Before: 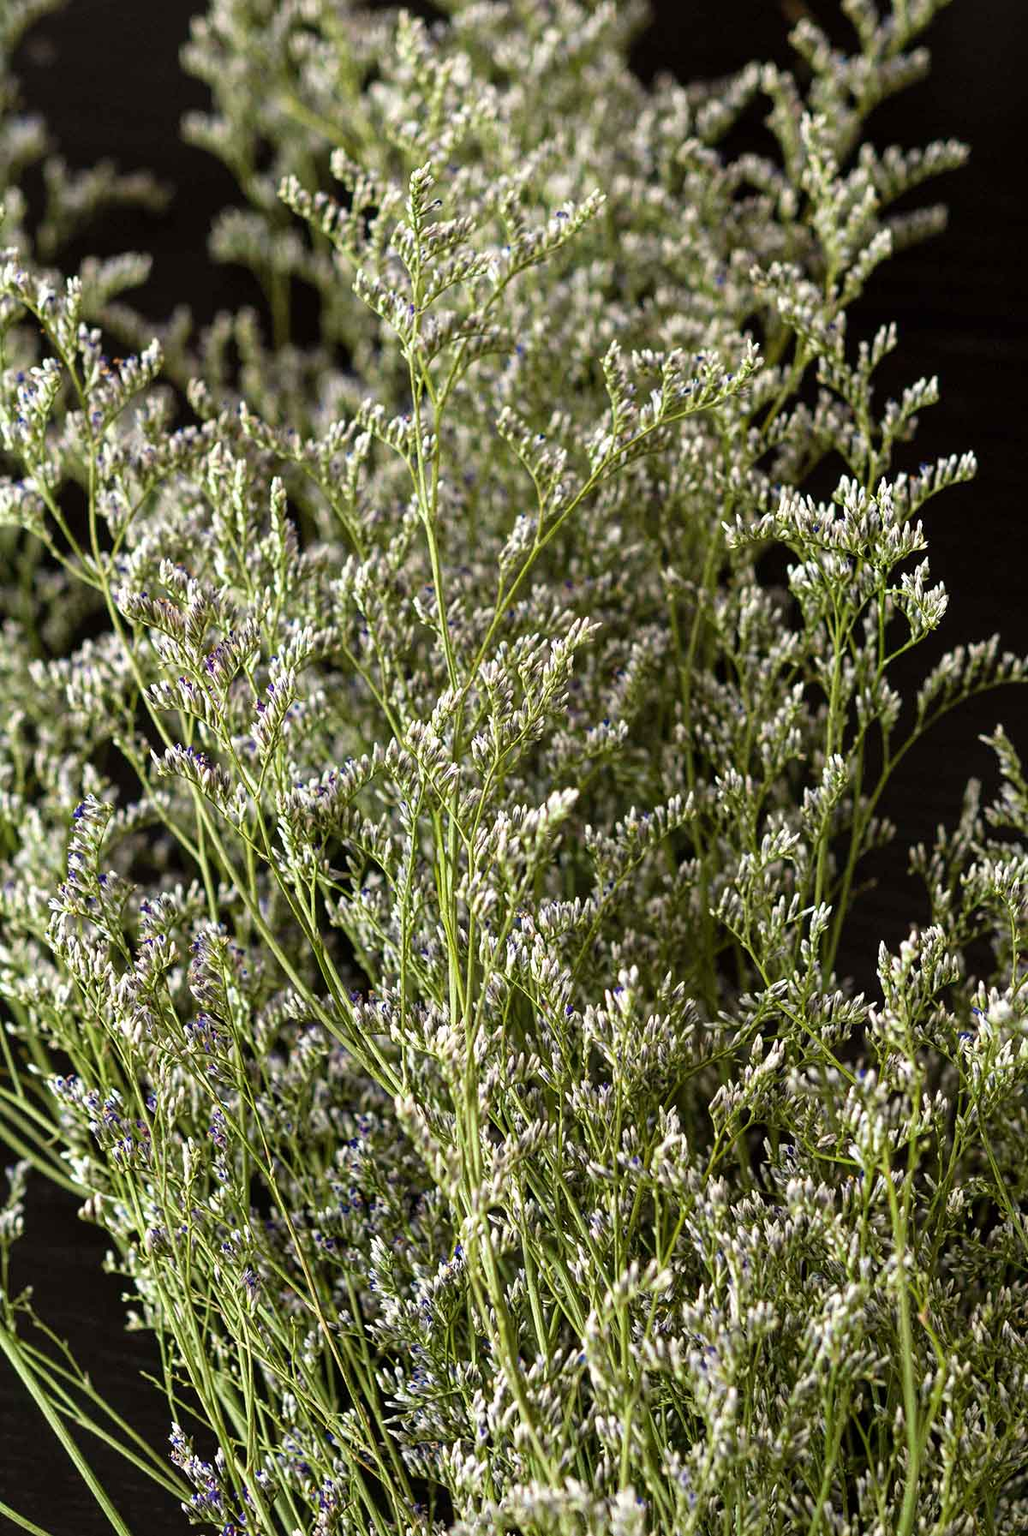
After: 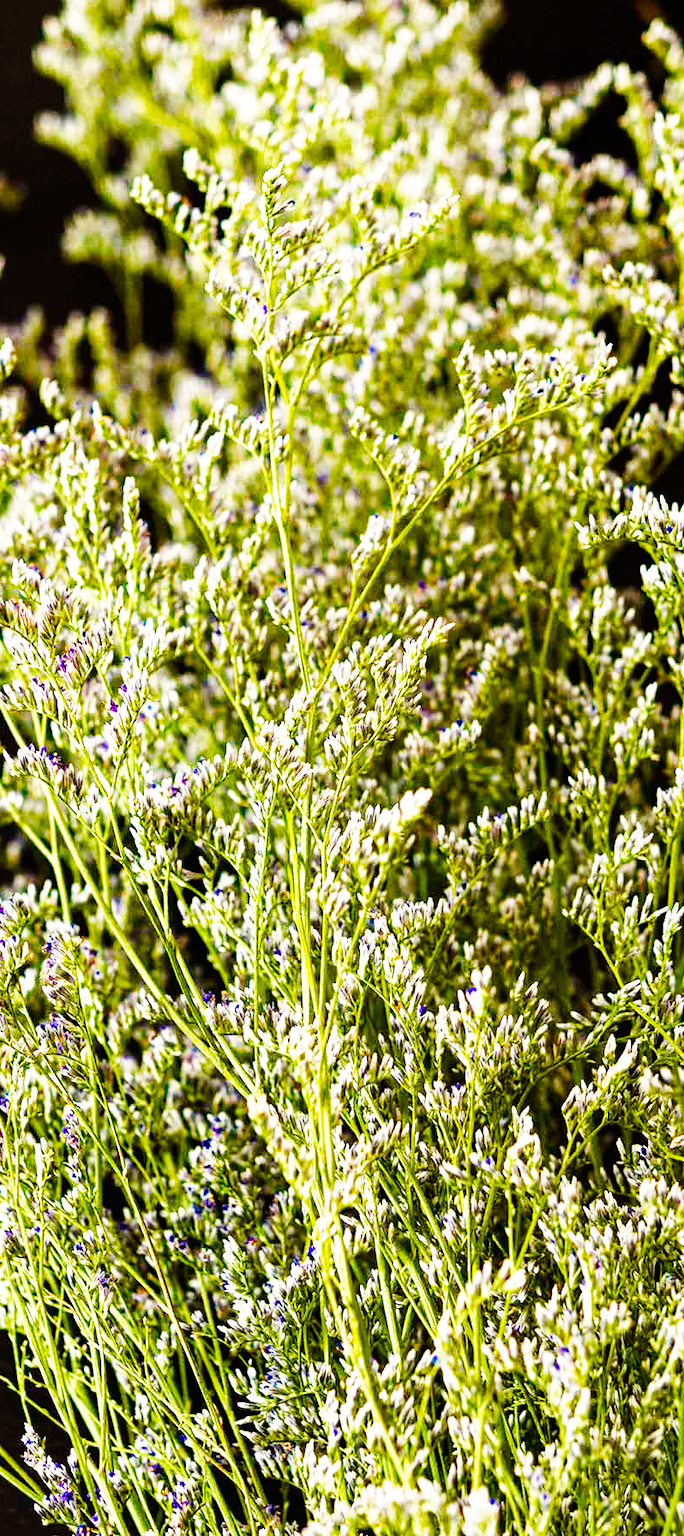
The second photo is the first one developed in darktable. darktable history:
crop and rotate: left 14.385%, right 18.948%
color balance rgb: perceptual saturation grading › global saturation 45%, perceptual saturation grading › highlights -25%, perceptual saturation grading › shadows 50%, perceptual brilliance grading › global brilliance 3%, global vibrance 3%
base curve: curves: ch0 [(0, 0) (0.007, 0.004) (0.027, 0.03) (0.046, 0.07) (0.207, 0.54) (0.442, 0.872) (0.673, 0.972) (1, 1)], preserve colors none
